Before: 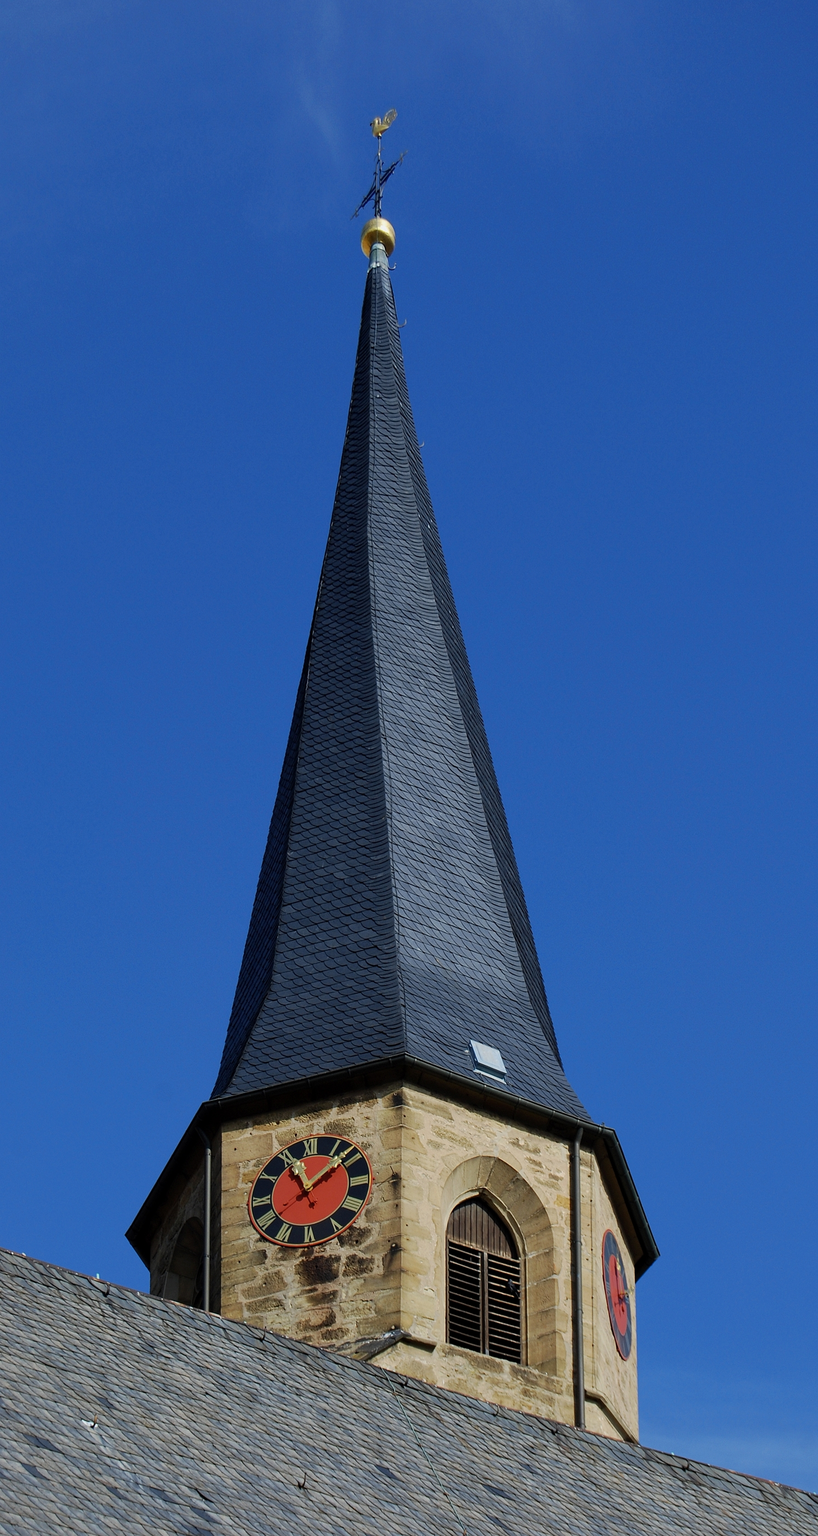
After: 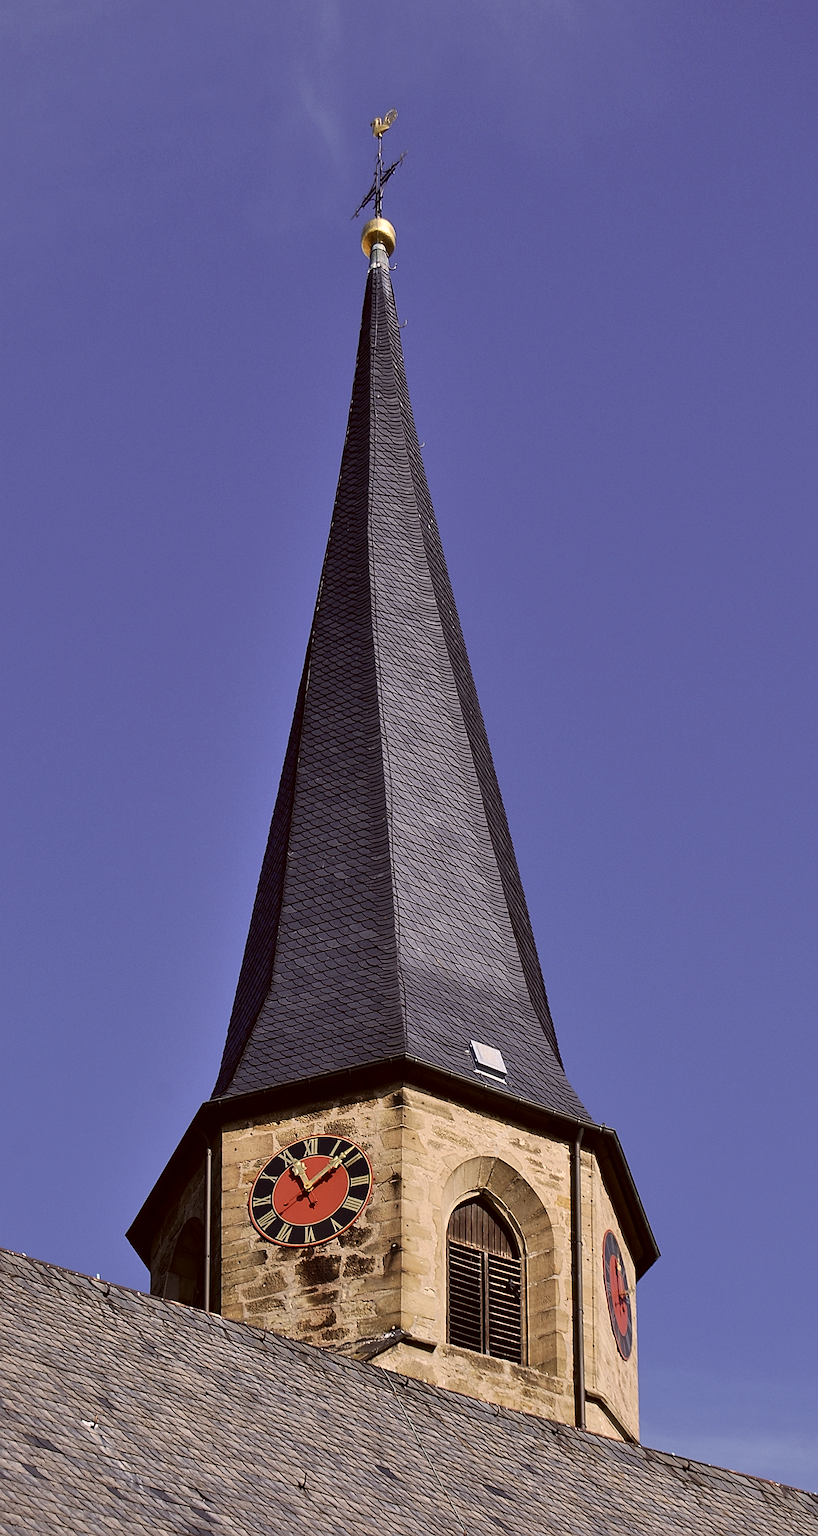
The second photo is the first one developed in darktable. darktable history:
color correction: highlights a* 10.21, highlights b* 9.79, shadows a* 8.61, shadows b* 7.88, saturation 0.8
tone equalizer: -8 EV -0.417 EV, -7 EV -0.389 EV, -6 EV -0.333 EV, -5 EV -0.222 EV, -3 EV 0.222 EV, -2 EV 0.333 EV, -1 EV 0.389 EV, +0 EV 0.417 EV, edges refinement/feathering 500, mask exposure compensation -1.57 EV, preserve details no
sharpen: on, module defaults
shadows and highlights: low approximation 0.01, soften with gaussian
